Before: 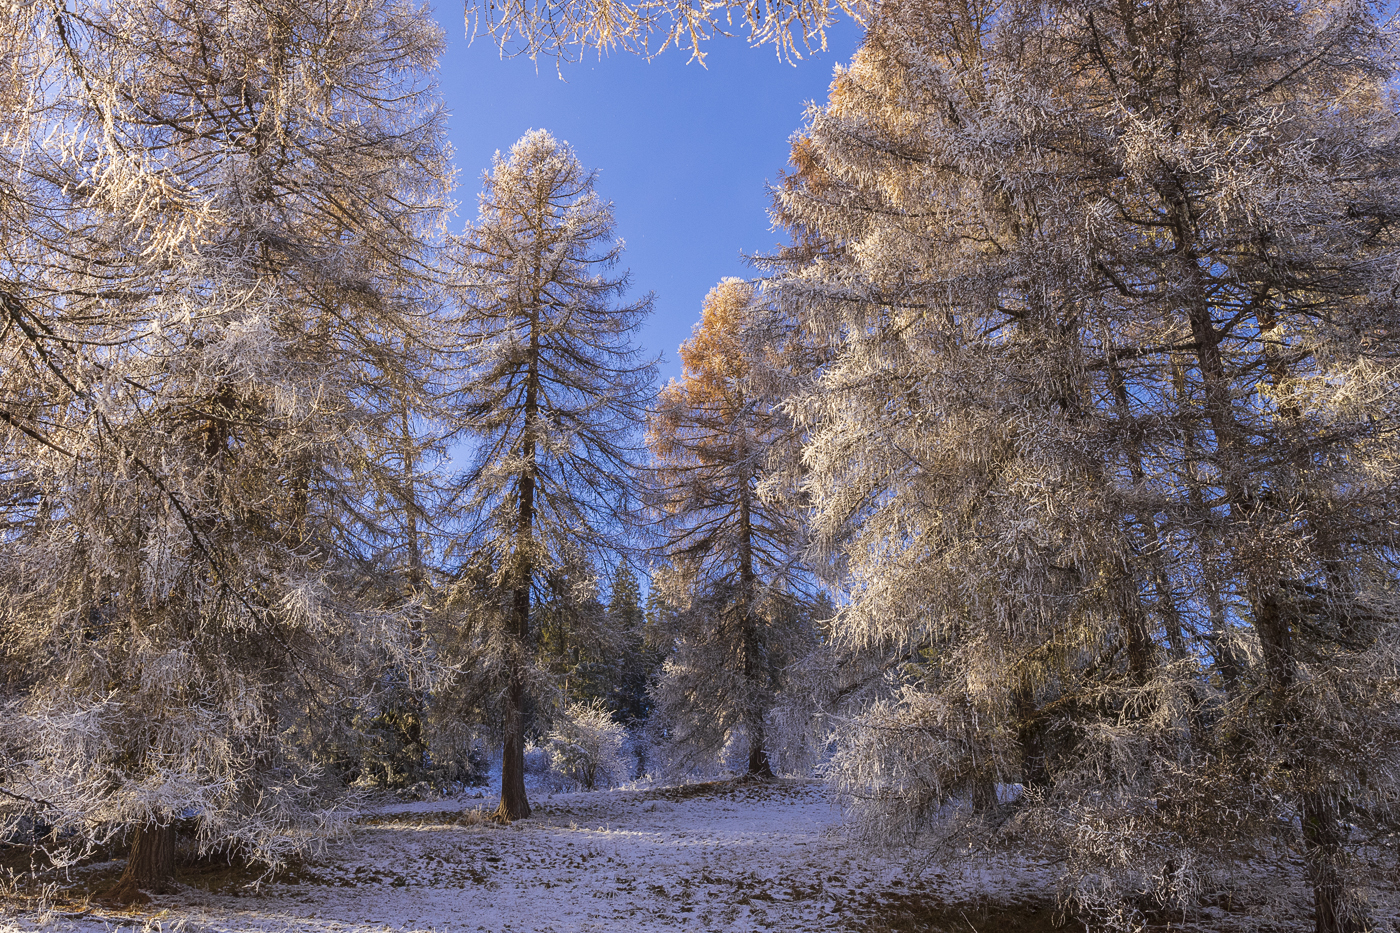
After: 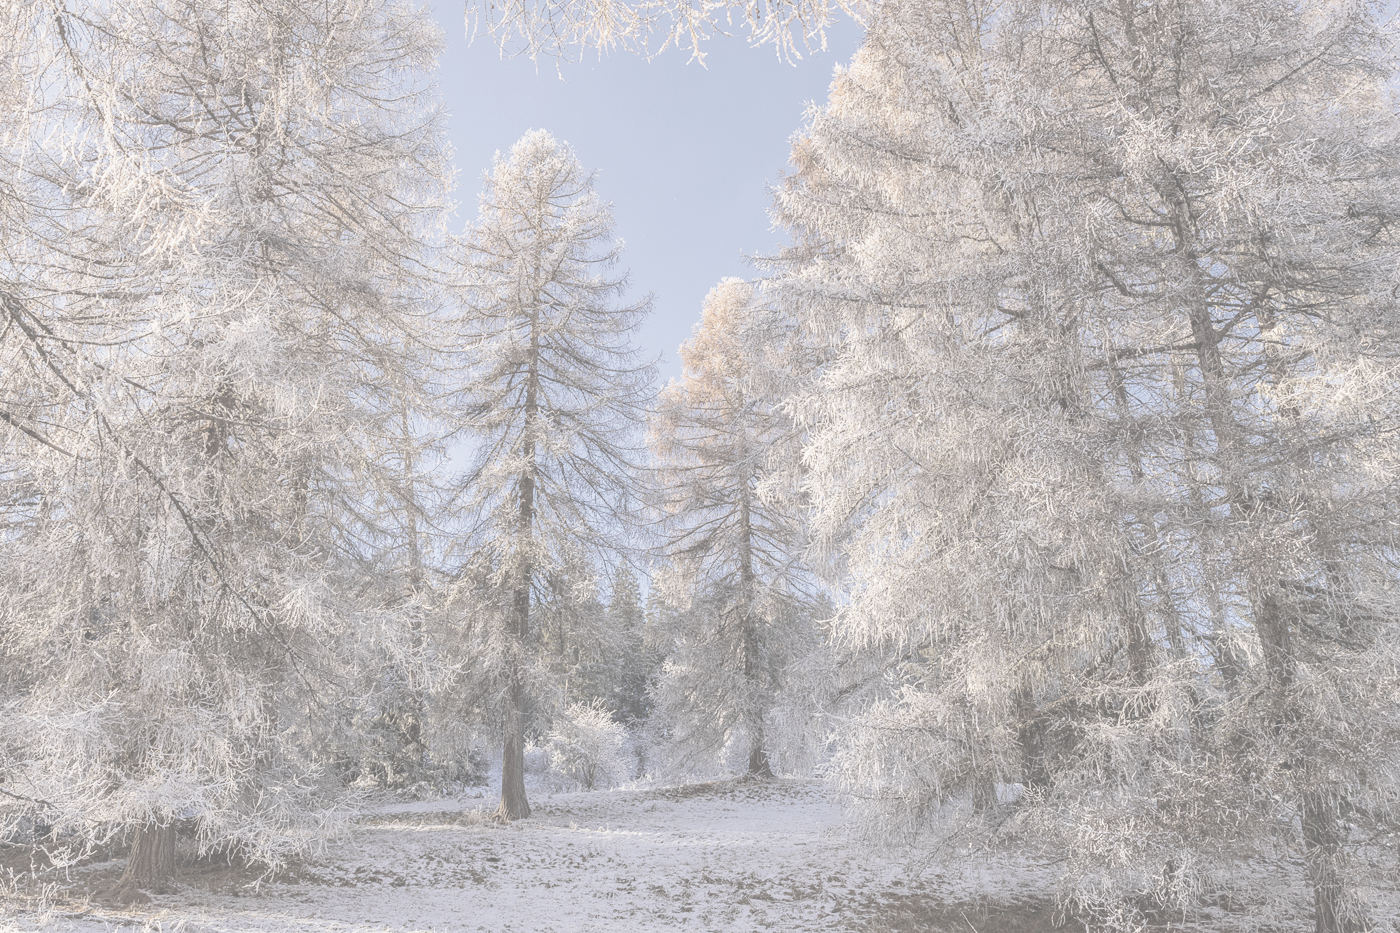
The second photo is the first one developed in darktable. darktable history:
contrast brightness saturation: contrast -0.308, brightness 0.742, saturation -0.768
local contrast: on, module defaults
tone curve: curves: ch0 [(0, 0) (0.003, 0.003) (0.011, 0.012) (0.025, 0.026) (0.044, 0.046) (0.069, 0.072) (0.1, 0.104) (0.136, 0.141) (0.177, 0.184) (0.224, 0.233) (0.277, 0.288) (0.335, 0.348) (0.399, 0.414) (0.468, 0.486) (0.543, 0.564) (0.623, 0.647) (0.709, 0.736) (0.801, 0.831) (0.898, 0.921) (1, 1)], preserve colors none
